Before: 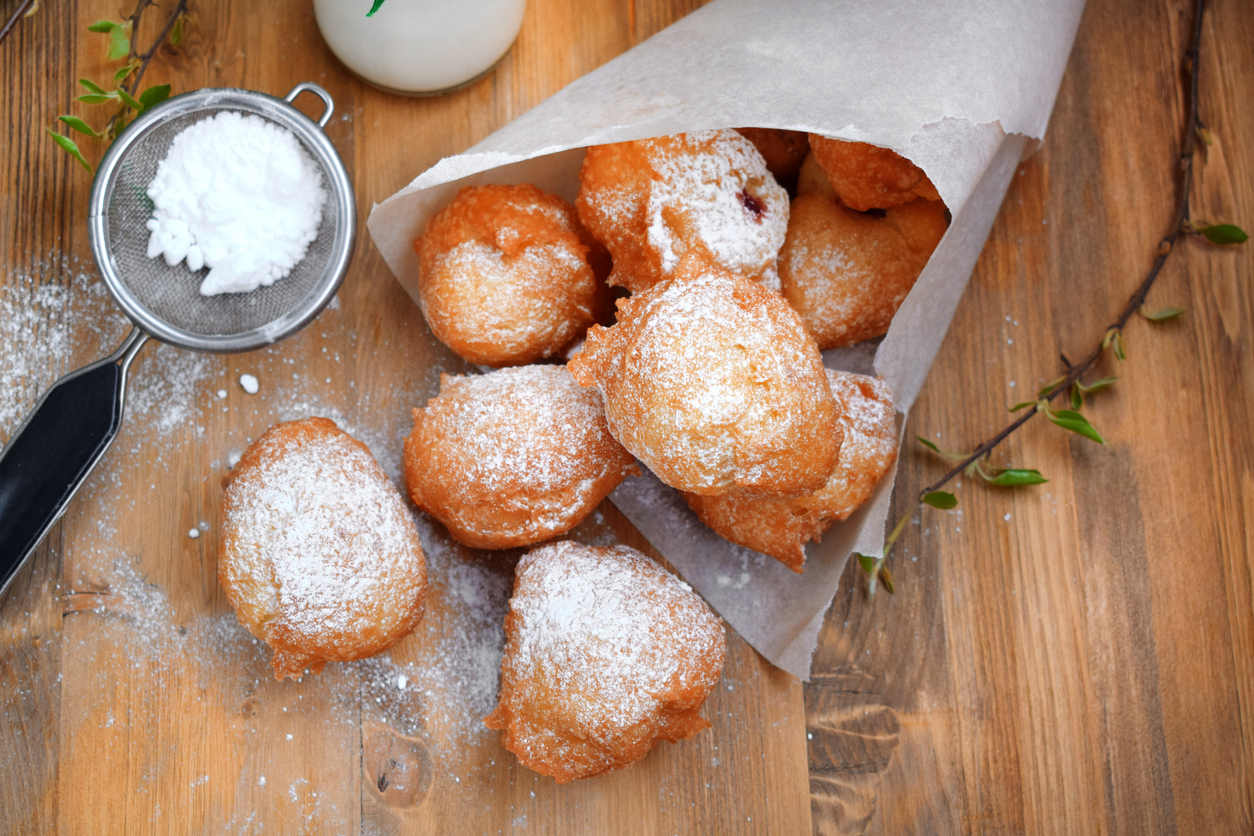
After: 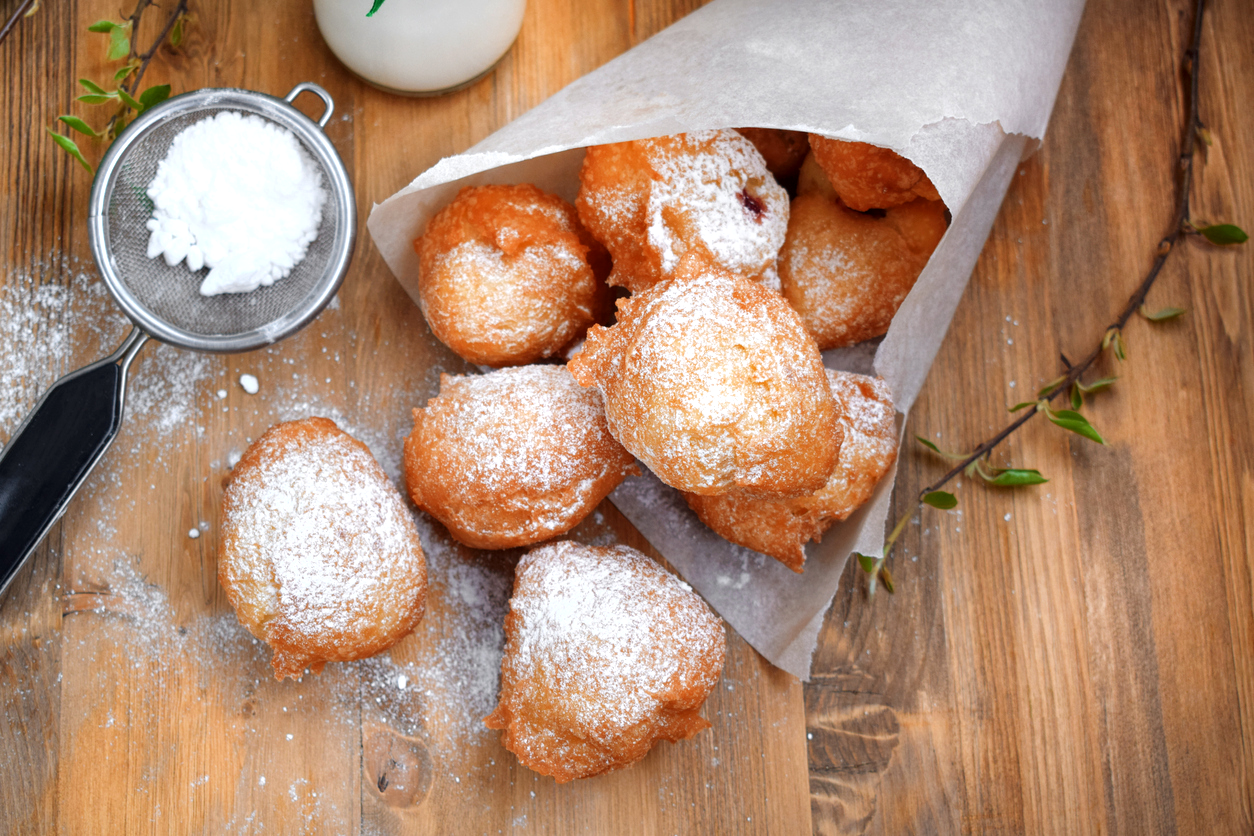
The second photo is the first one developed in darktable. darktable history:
exposure: exposure 0.127 EV, compensate exposure bias true, compensate highlight preservation false
local contrast: highlights 103%, shadows 100%, detail 120%, midtone range 0.2
